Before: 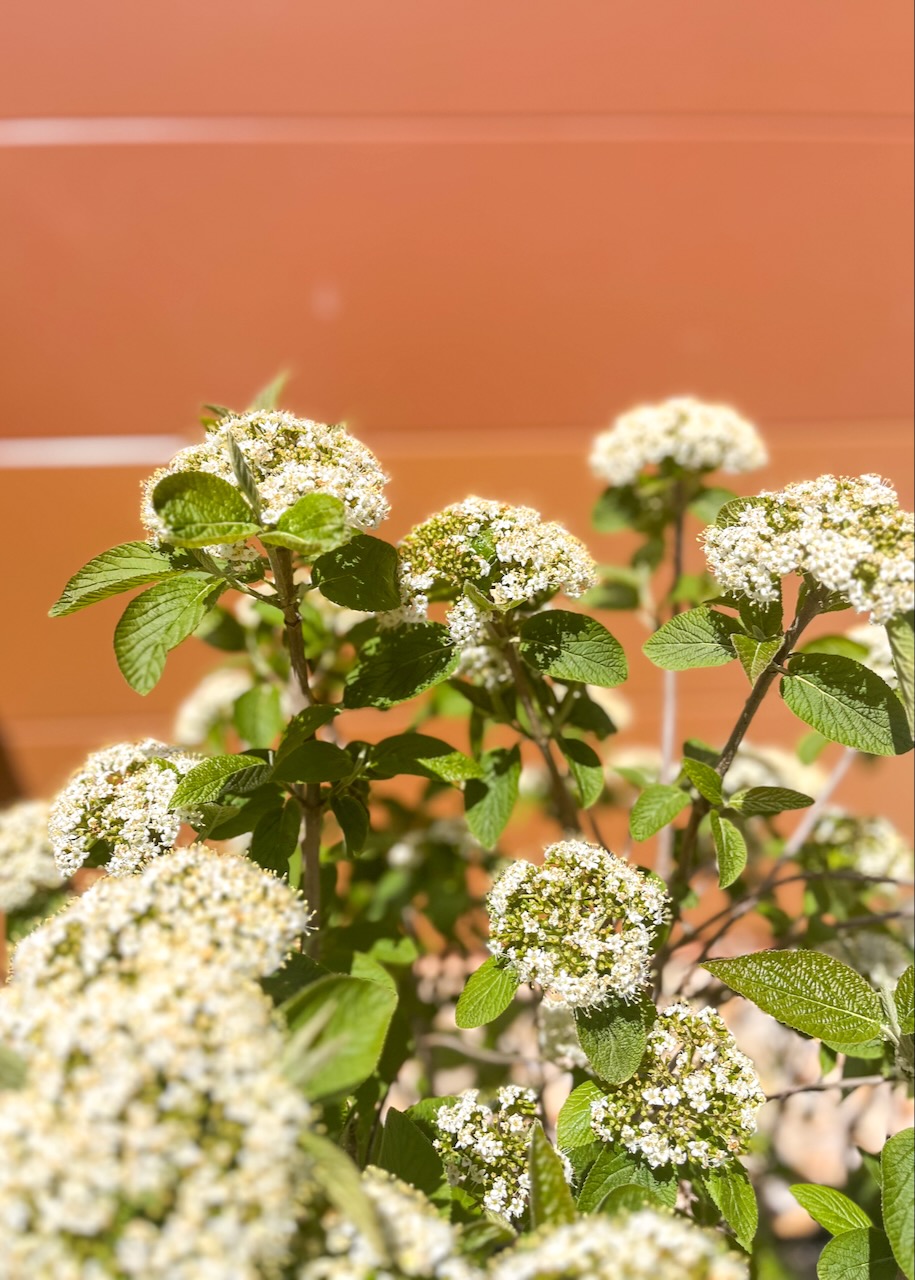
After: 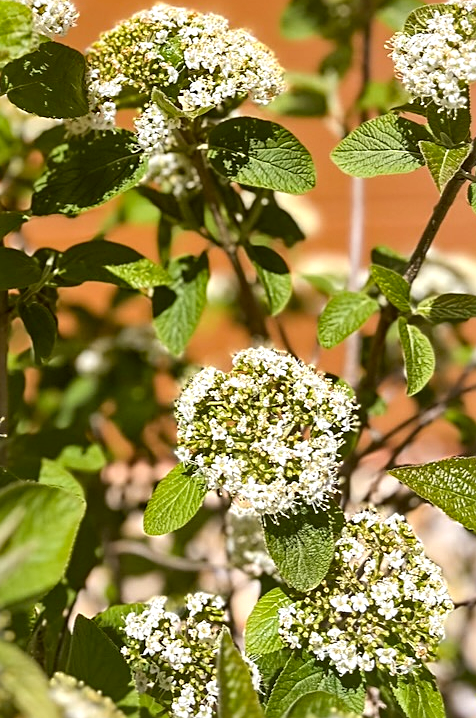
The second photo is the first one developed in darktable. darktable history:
crop: left 34.2%, top 38.529%, right 13.689%, bottom 5.362%
haze removal: strength 0.289, distance 0.257, compatibility mode true, adaptive false
sharpen: on, module defaults
local contrast: mode bilateral grid, contrast 26, coarseness 59, detail 152%, midtone range 0.2
